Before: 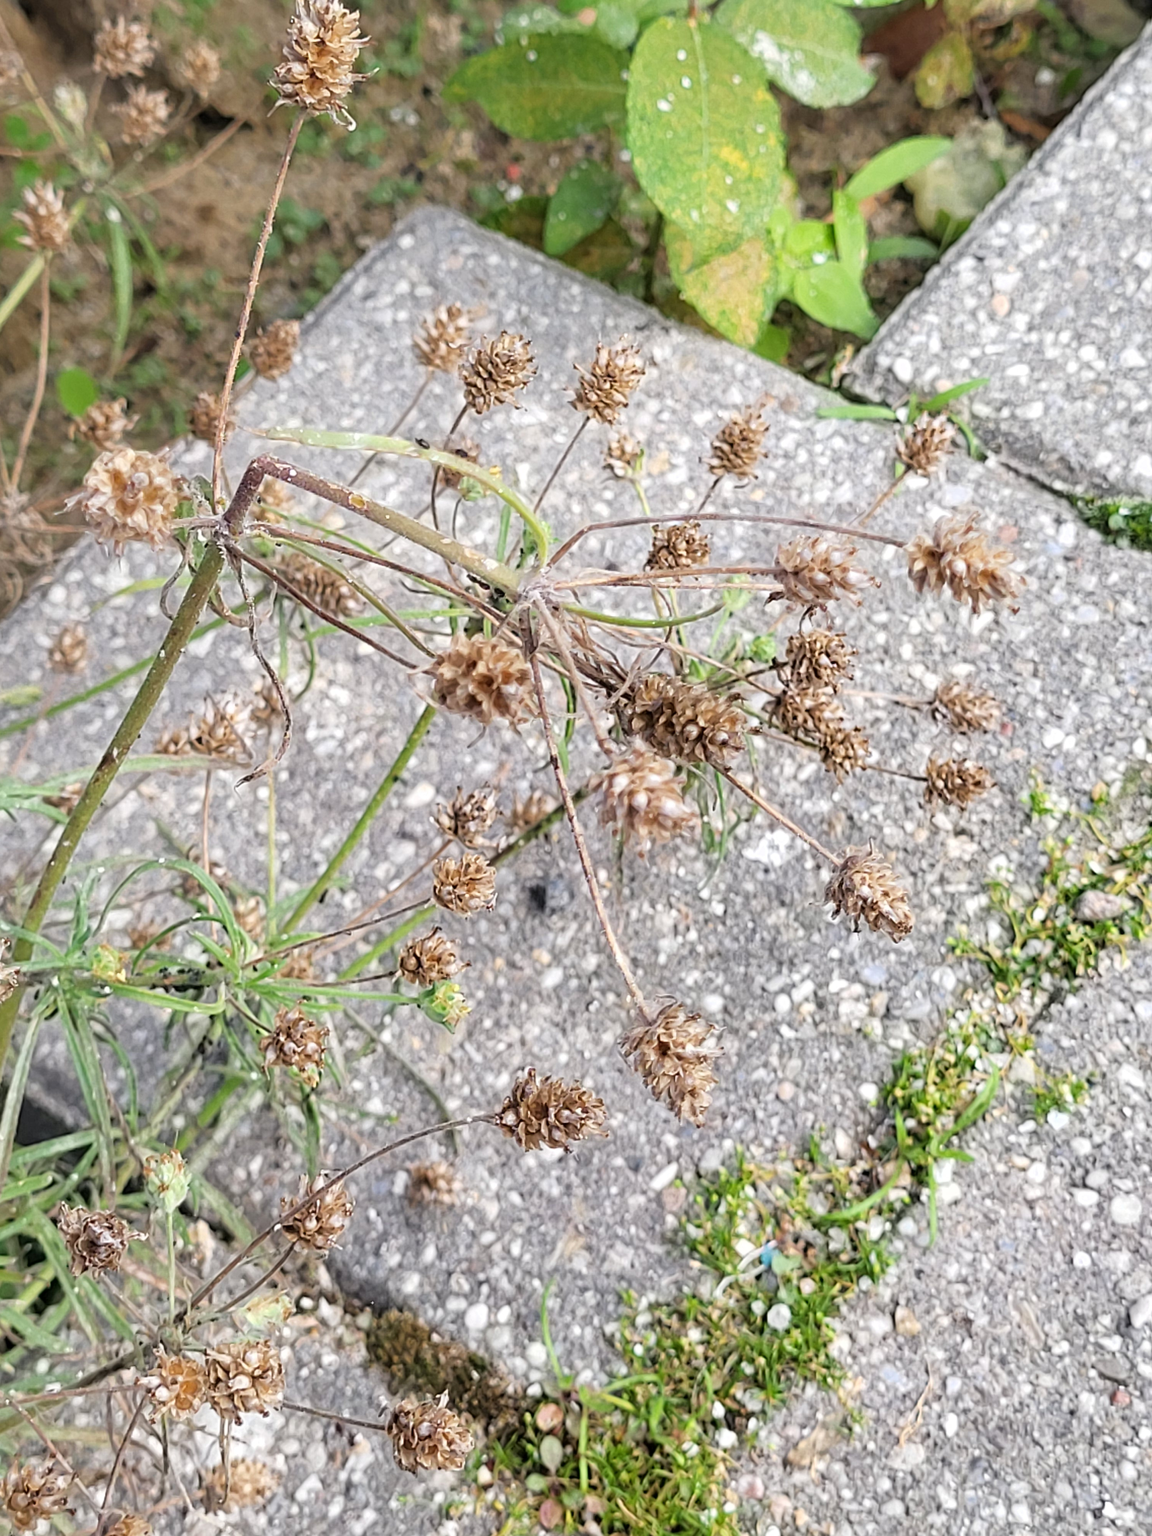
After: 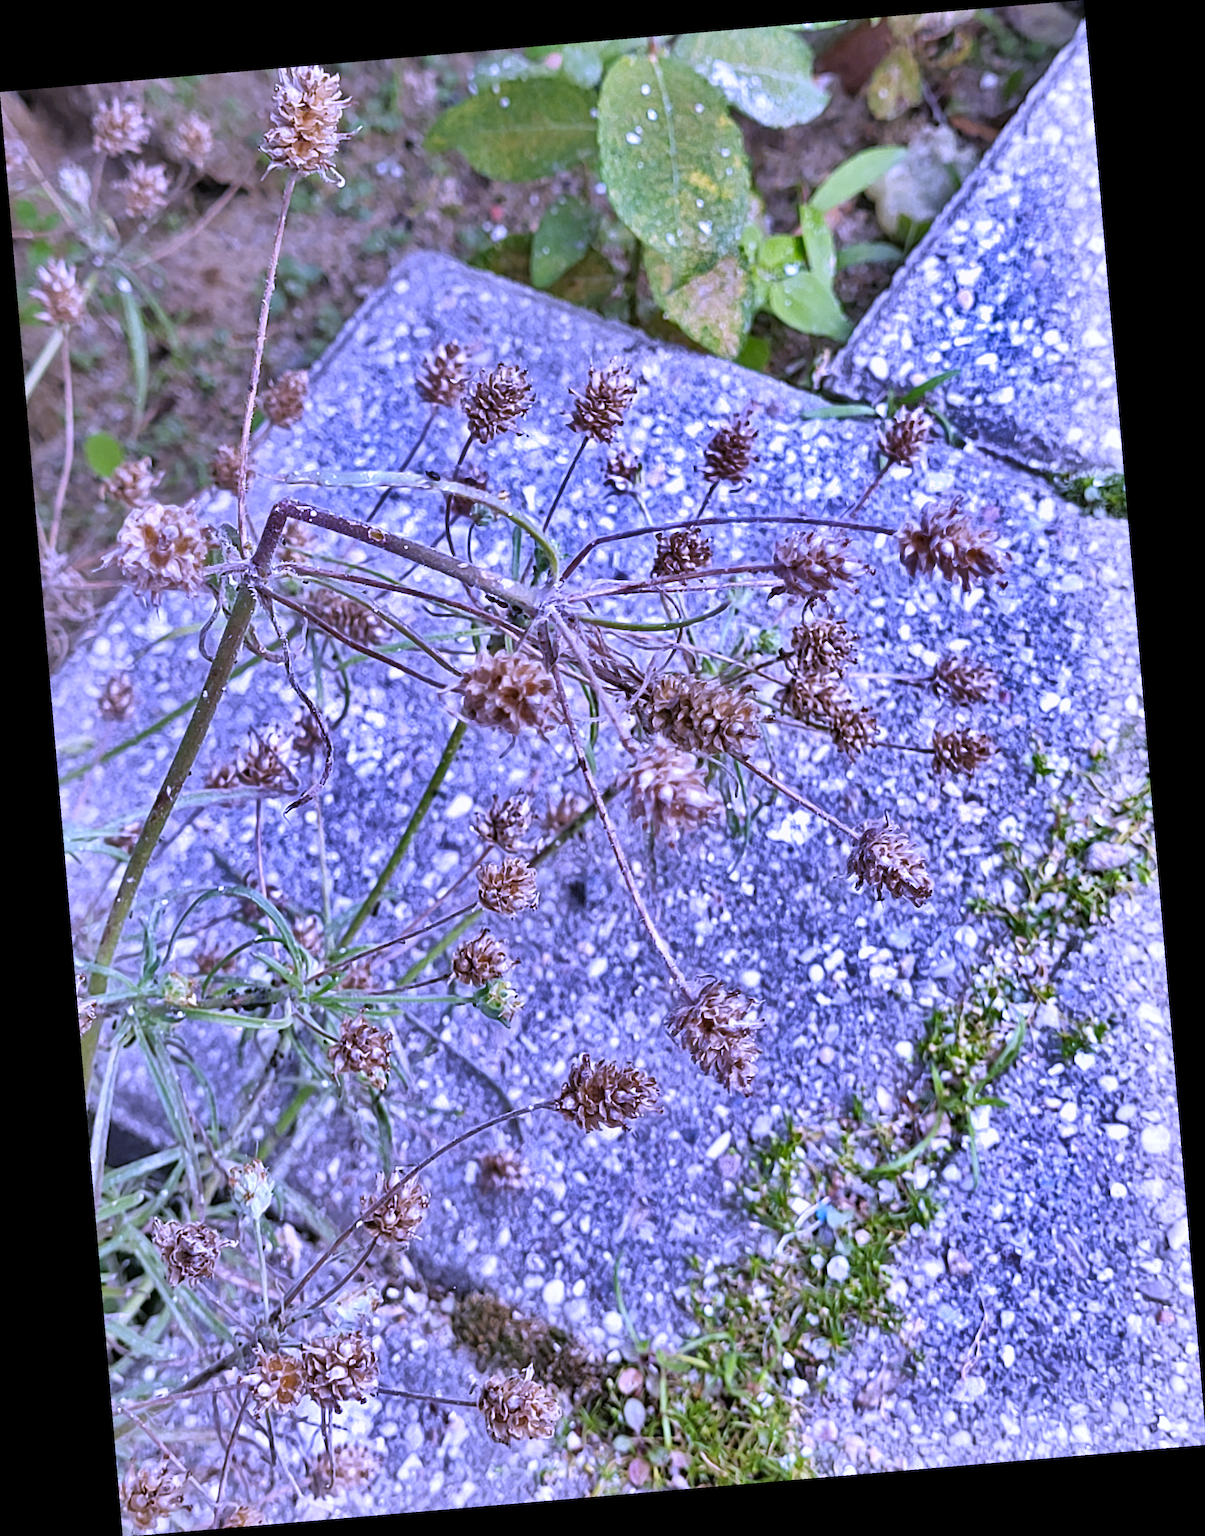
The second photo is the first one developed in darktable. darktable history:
white balance: red 0.98, blue 1.61
shadows and highlights: shadows 24.5, highlights -78.15, soften with gaussian
rotate and perspective: rotation -4.86°, automatic cropping off
contrast brightness saturation: contrast 0.01, saturation -0.05
